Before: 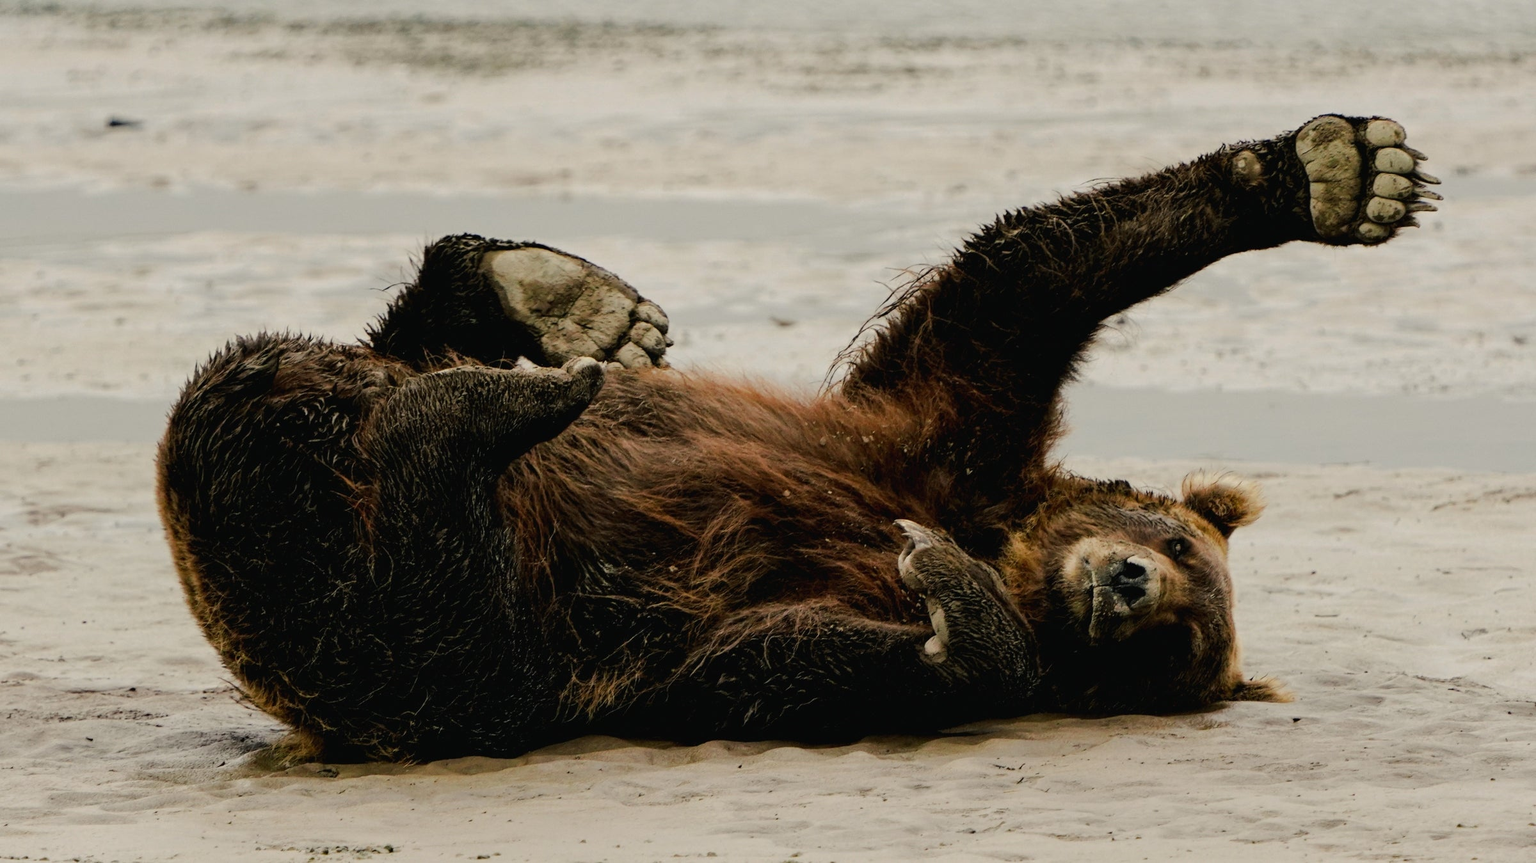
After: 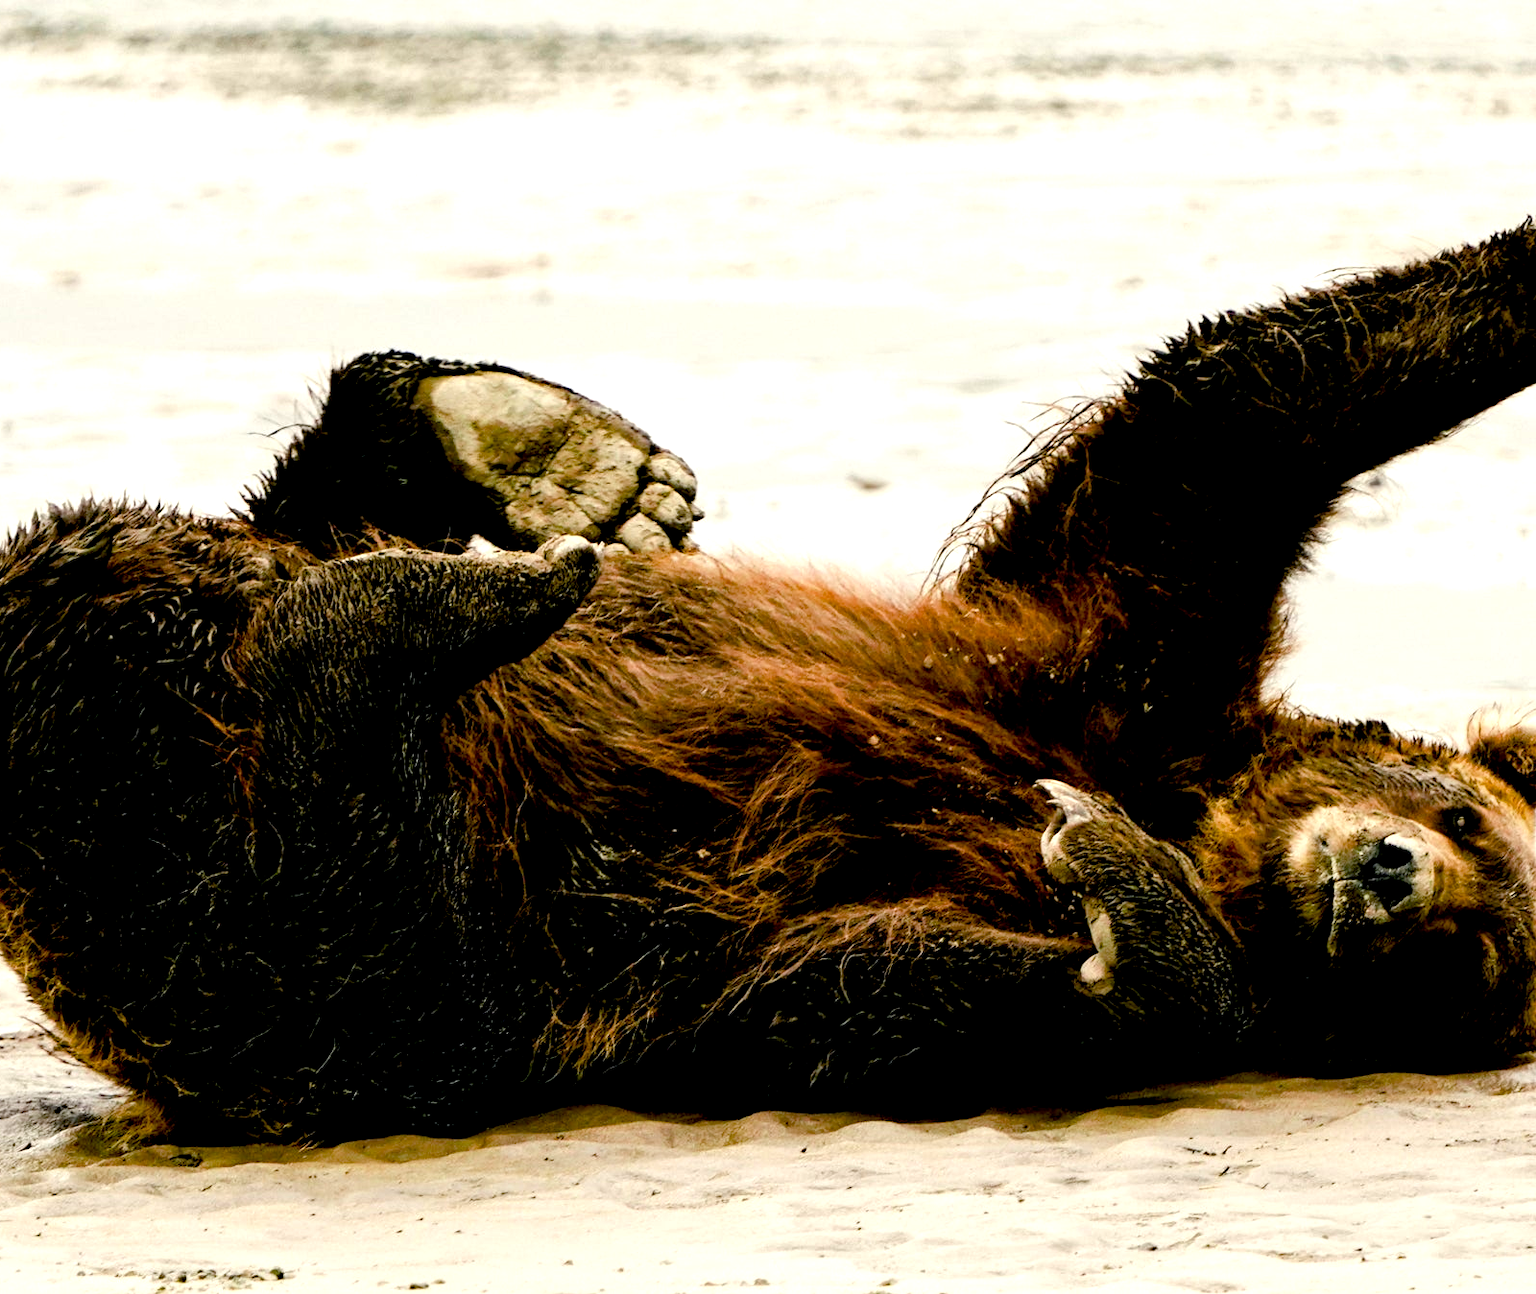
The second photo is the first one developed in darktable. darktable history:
exposure: black level correction 0.012, exposure 0.7 EV, compensate highlight preservation false
color balance rgb: shadows lift › chroma 1.618%, shadows lift › hue 258.16°, linear chroma grading › global chroma 14.865%, perceptual saturation grading › global saturation 20%, perceptual saturation grading › highlights -49.007%, perceptual saturation grading › shadows 24.549%, perceptual brilliance grading › global brilliance 11.658%
crop and rotate: left 13.327%, right 20.005%
